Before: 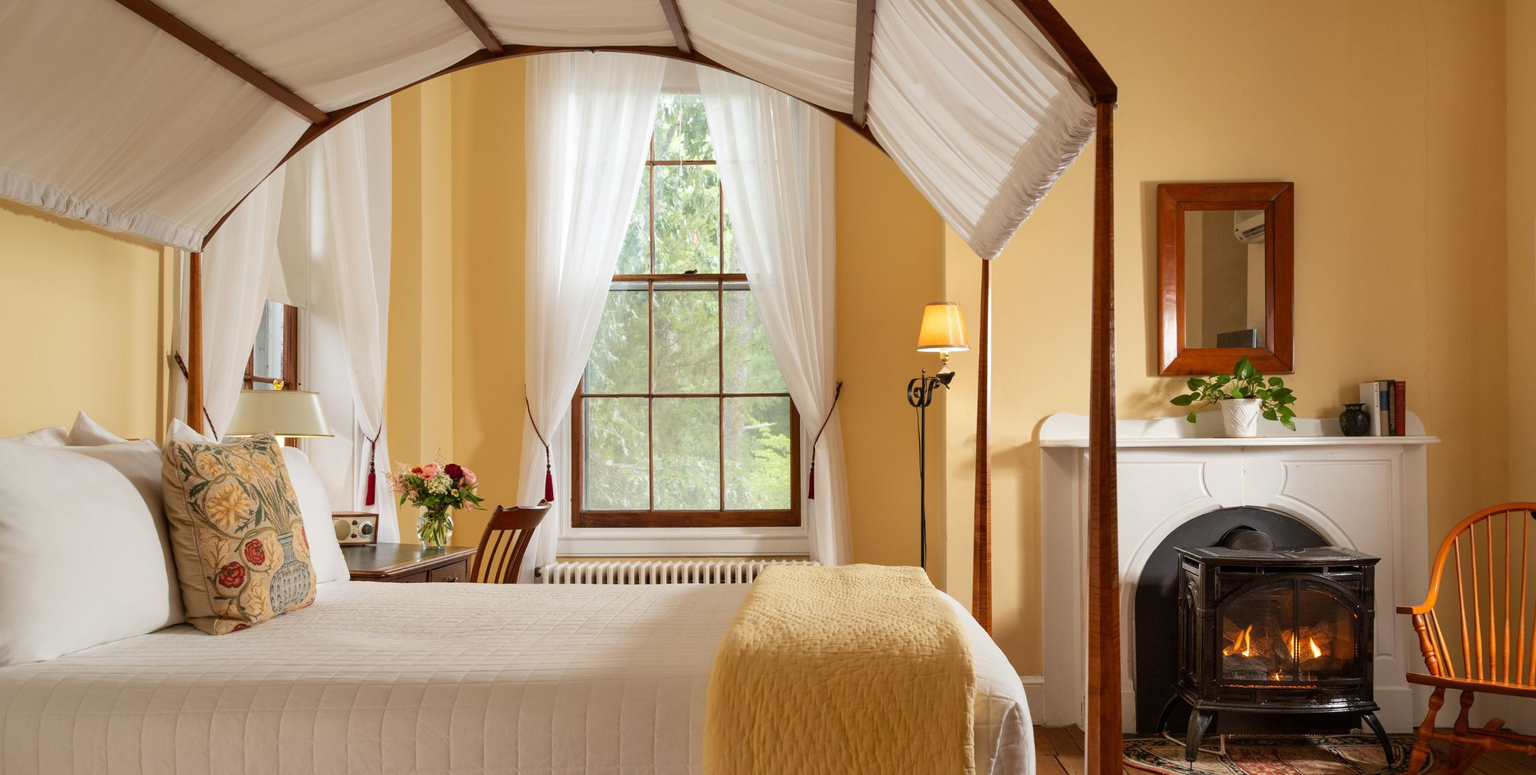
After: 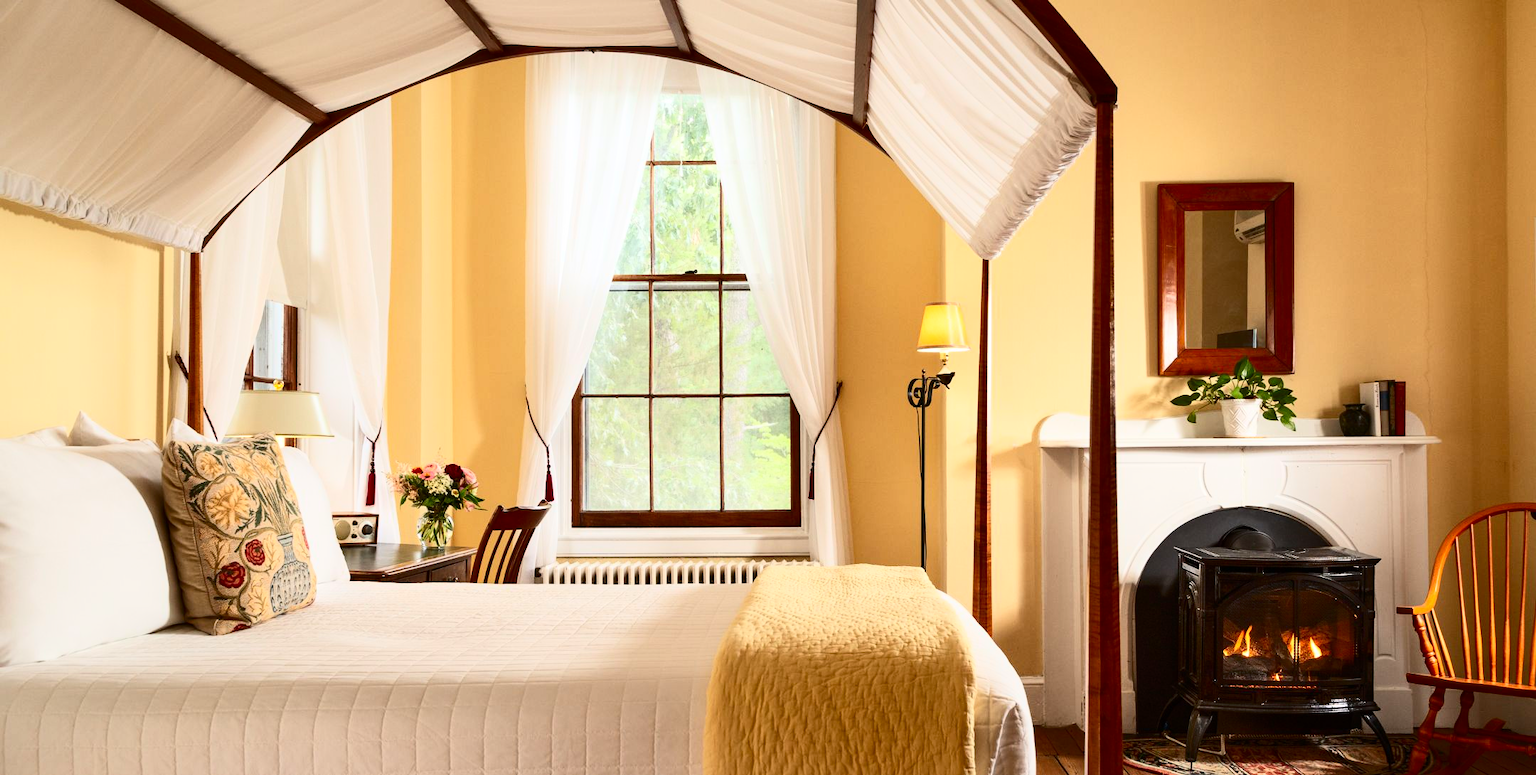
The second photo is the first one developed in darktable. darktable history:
contrast brightness saturation: contrast 0.396, brightness 0.114, saturation 0.207
